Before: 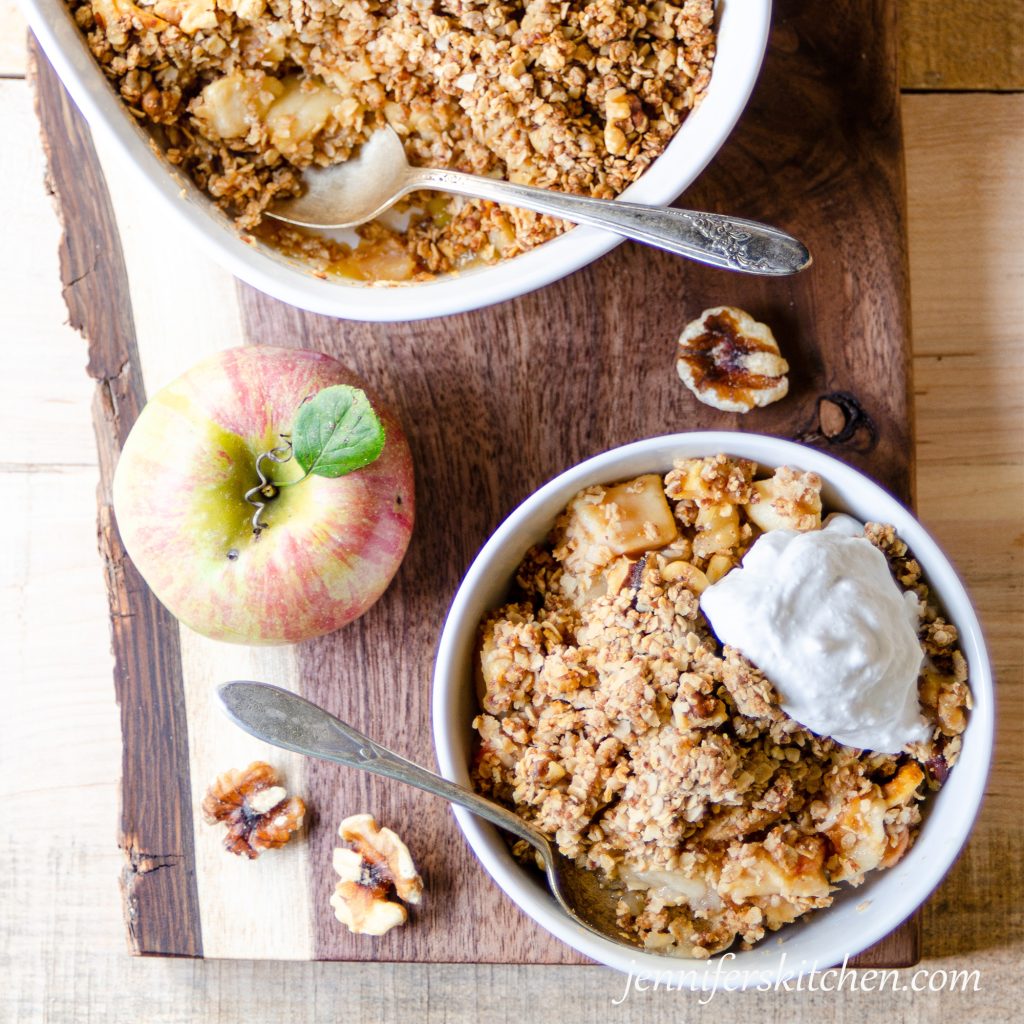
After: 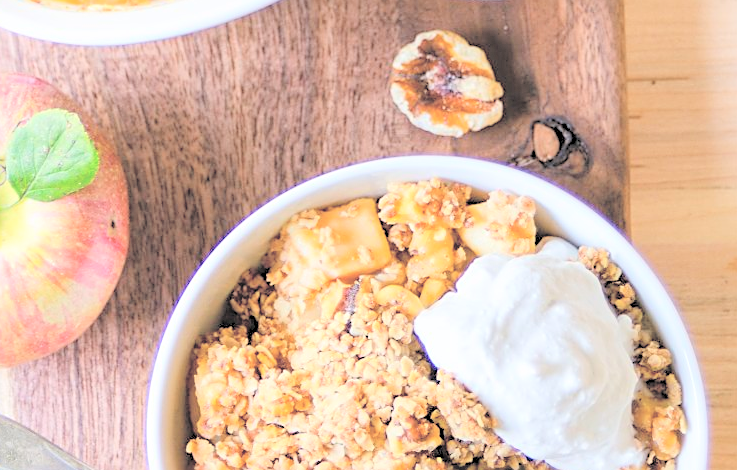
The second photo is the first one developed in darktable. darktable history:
color balance: contrast fulcrum 17.78%
crop and rotate: left 27.938%, top 27.046%, bottom 27.046%
sharpen: on, module defaults
contrast brightness saturation: brightness 1
